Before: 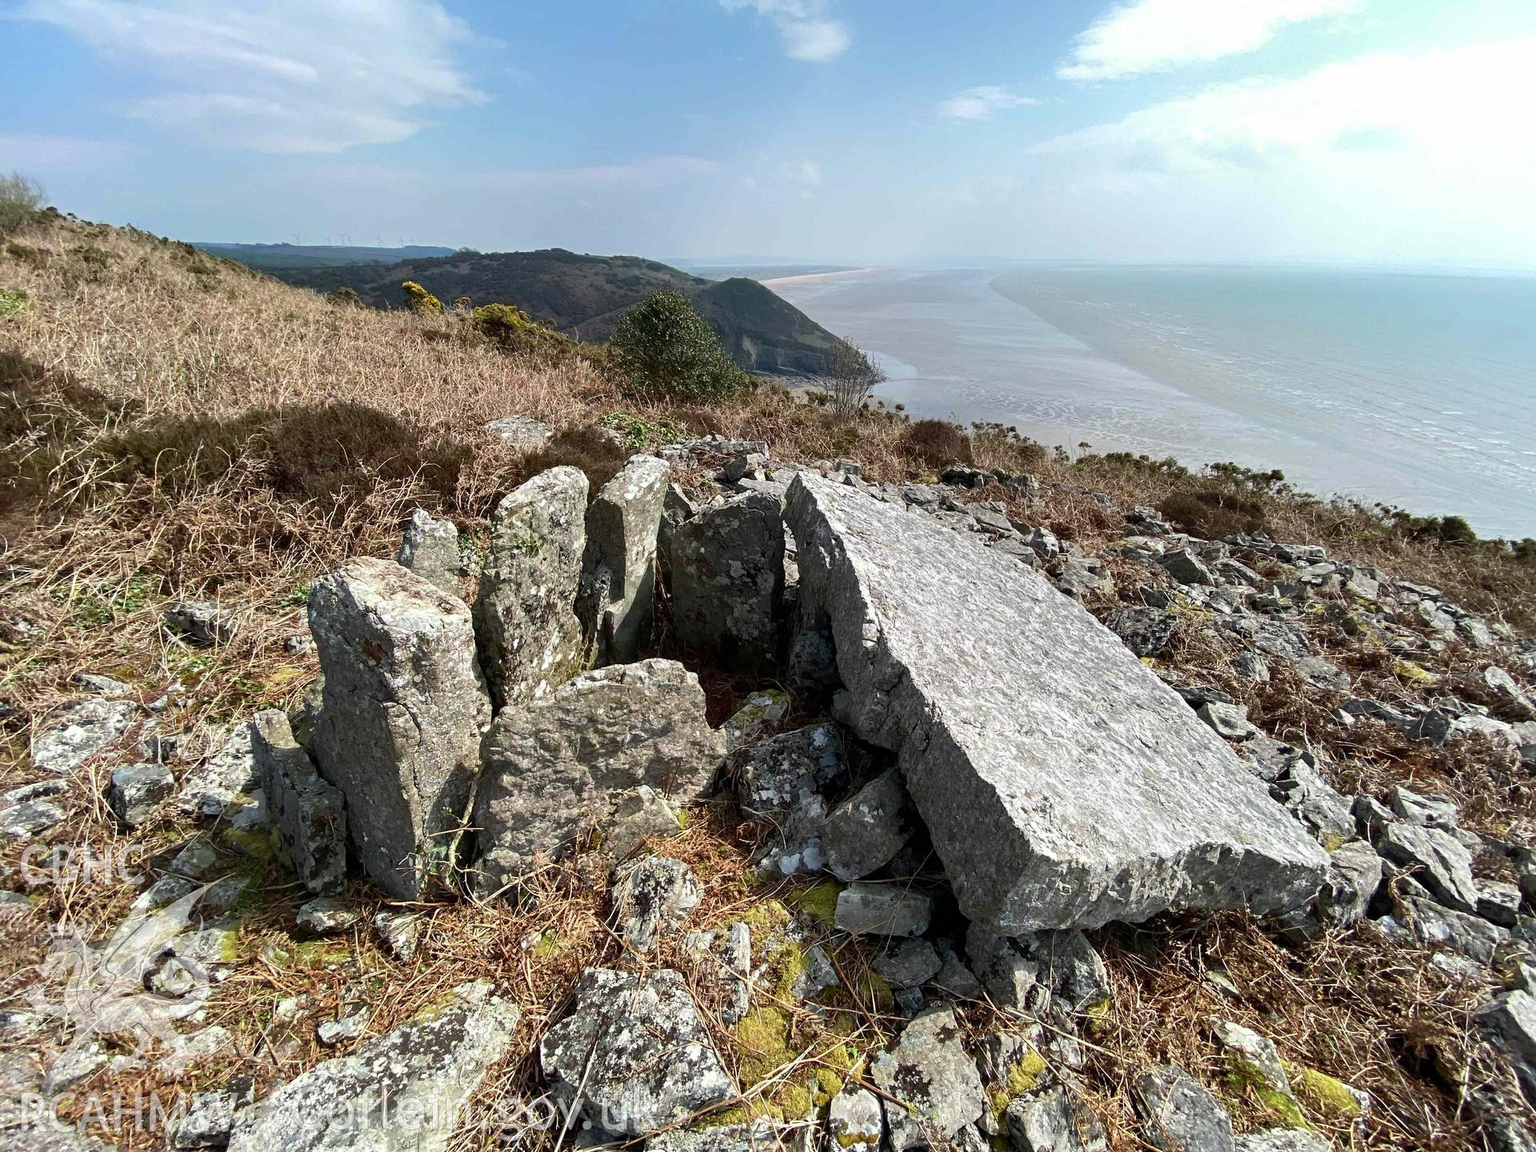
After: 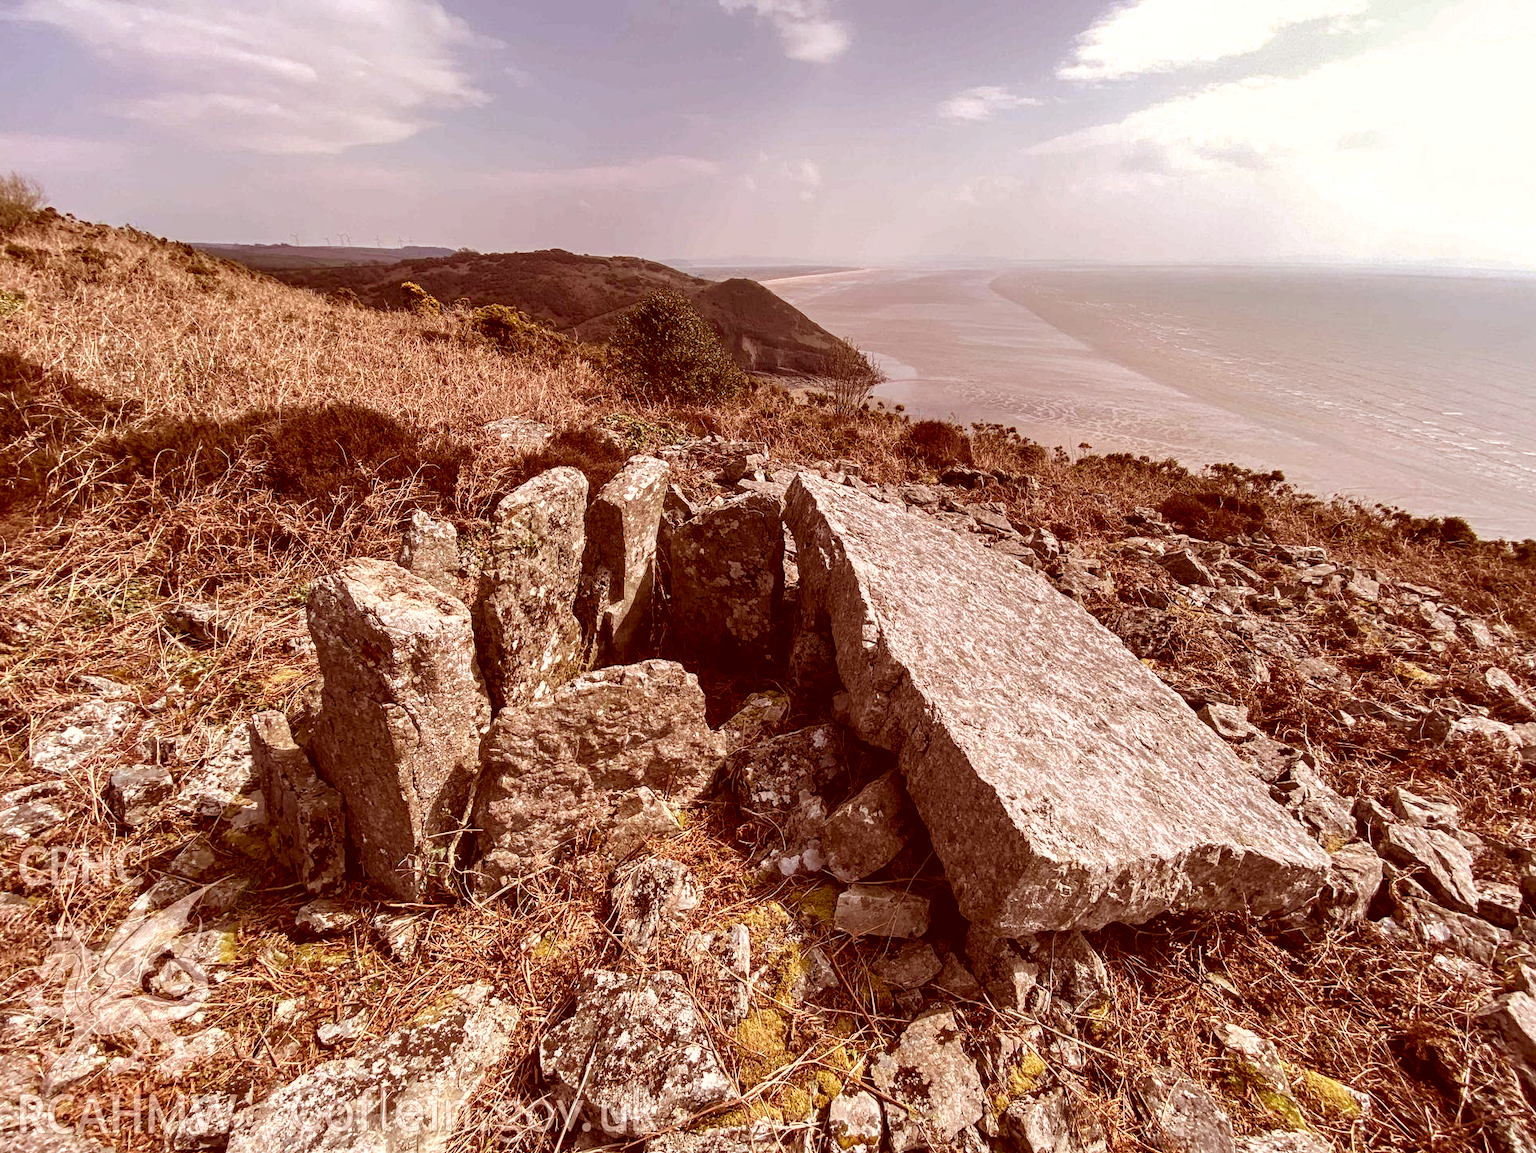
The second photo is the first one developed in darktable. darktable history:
color correction: highlights a* 9.09, highlights b* 8.53, shadows a* 39.29, shadows b* 39.9, saturation 0.798
crop and rotate: left 0.138%, bottom 0.012%
local contrast: detail 130%
